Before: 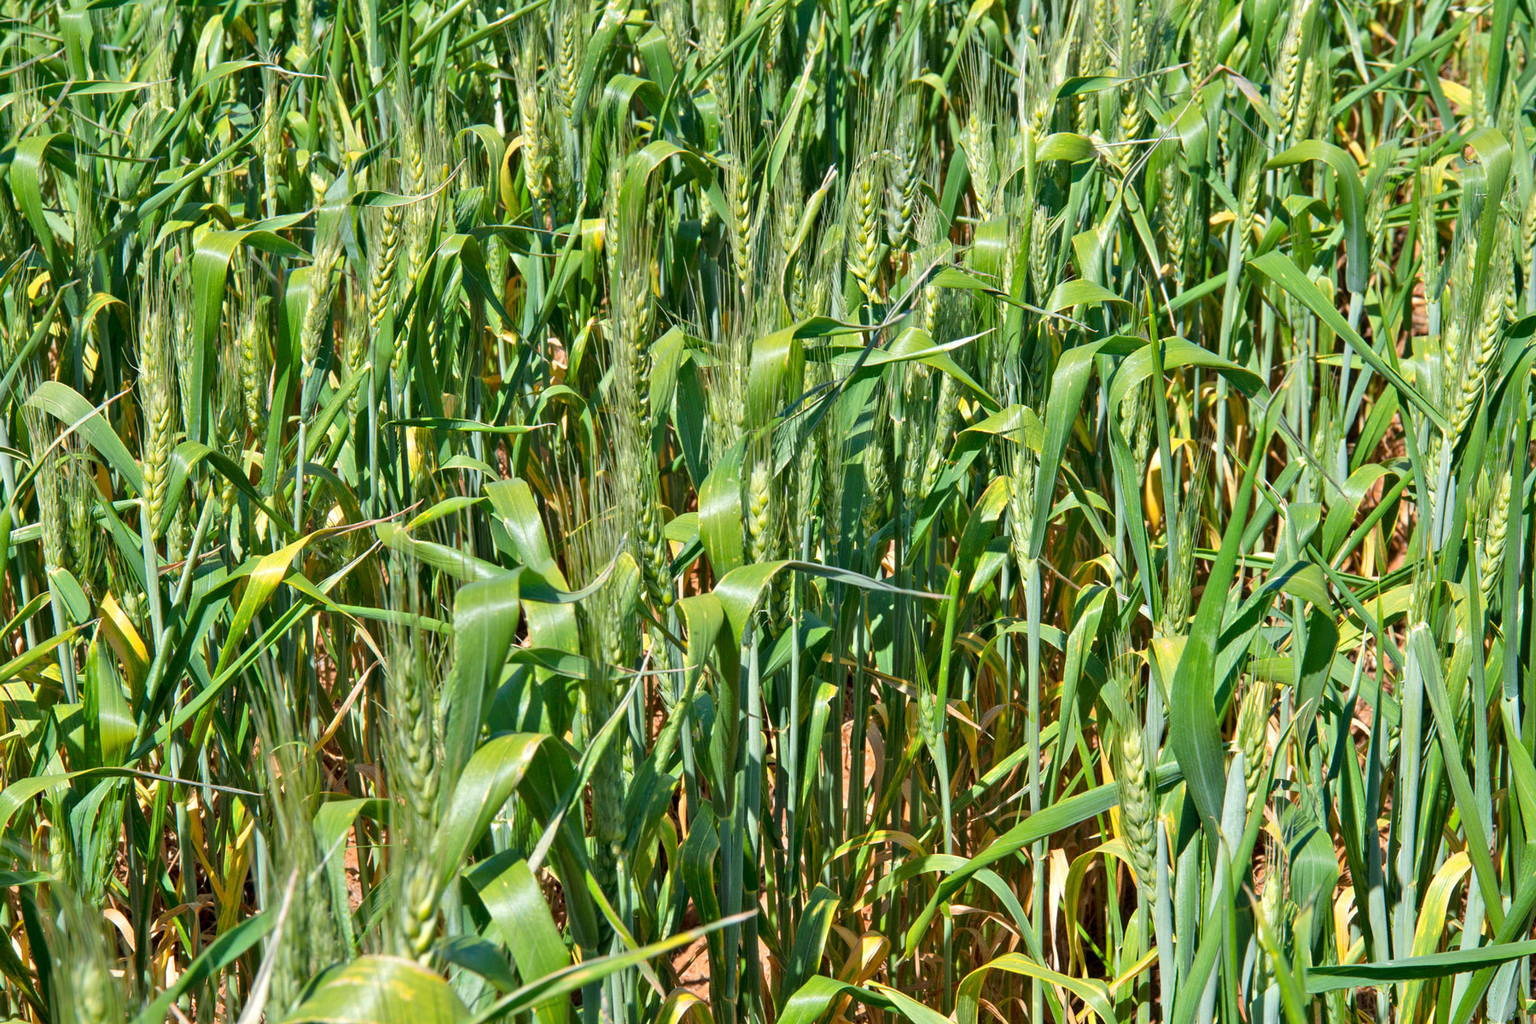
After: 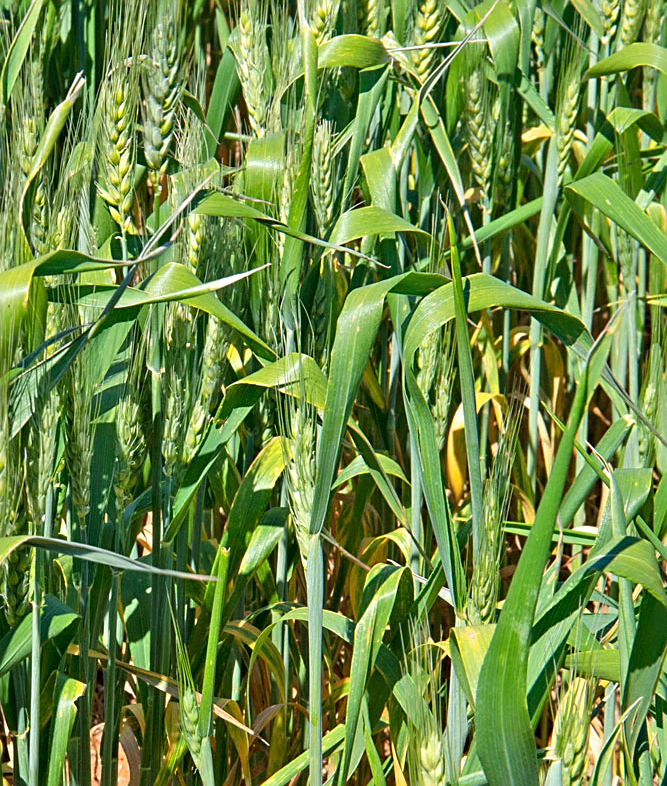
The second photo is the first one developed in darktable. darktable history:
crop and rotate: left 49.829%, top 10.151%, right 13.106%, bottom 24.343%
sharpen: on, module defaults
